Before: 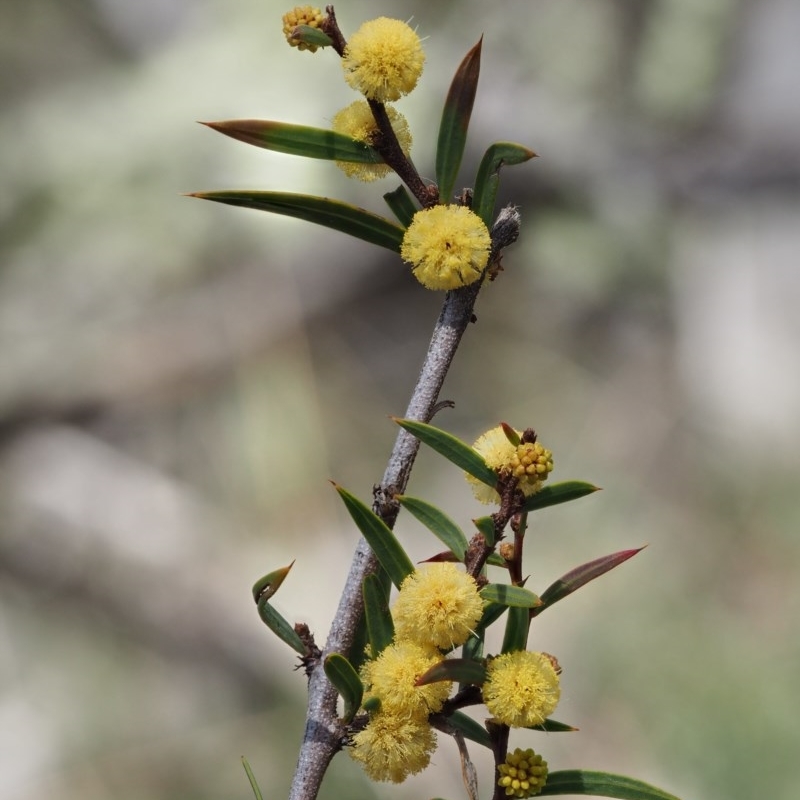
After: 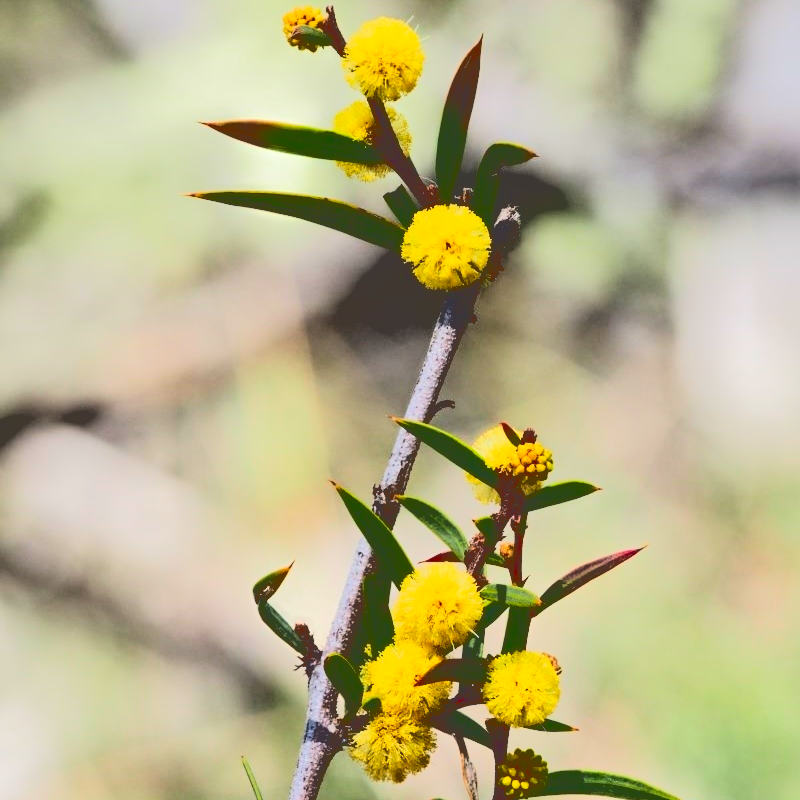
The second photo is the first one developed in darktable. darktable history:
base curve: curves: ch0 [(0.065, 0.026) (0.236, 0.358) (0.53, 0.546) (0.777, 0.841) (0.924, 0.992)], preserve colors average RGB
exposure: compensate highlight preservation false
contrast brightness saturation: contrast 0.2, brightness 0.2, saturation 0.8
